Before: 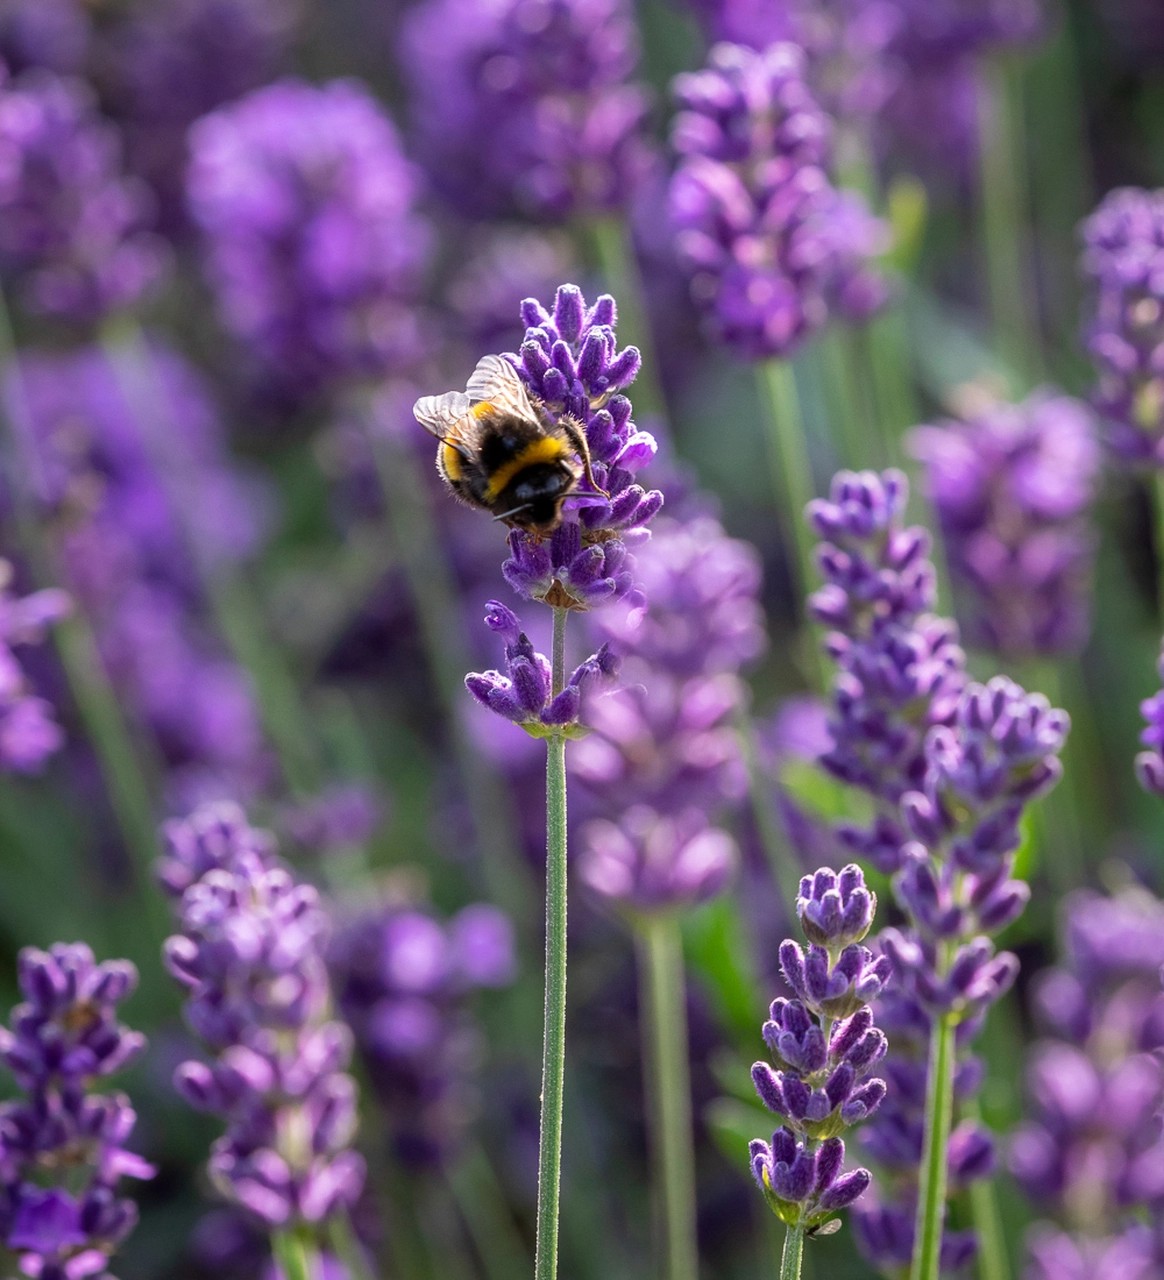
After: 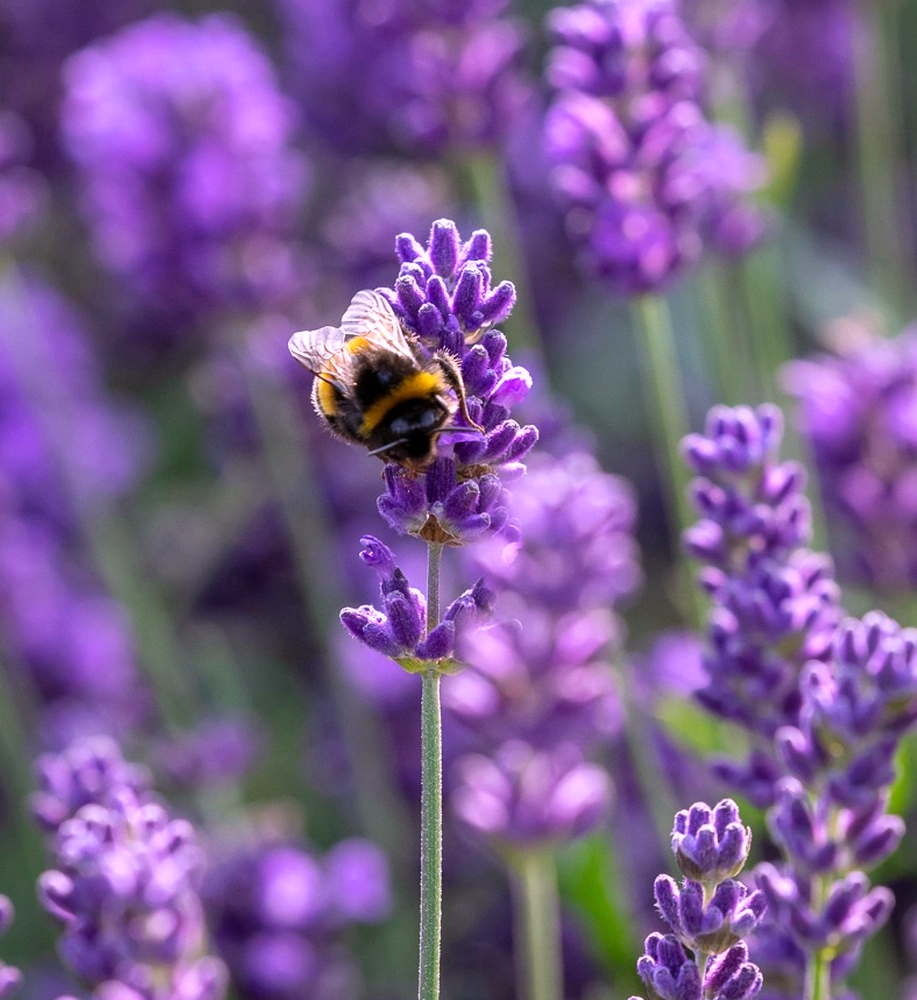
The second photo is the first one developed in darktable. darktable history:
white balance: red 1.066, blue 1.119
crop and rotate: left 10.77%, top 5.1%, right 10.41%, bottom 16.76%
